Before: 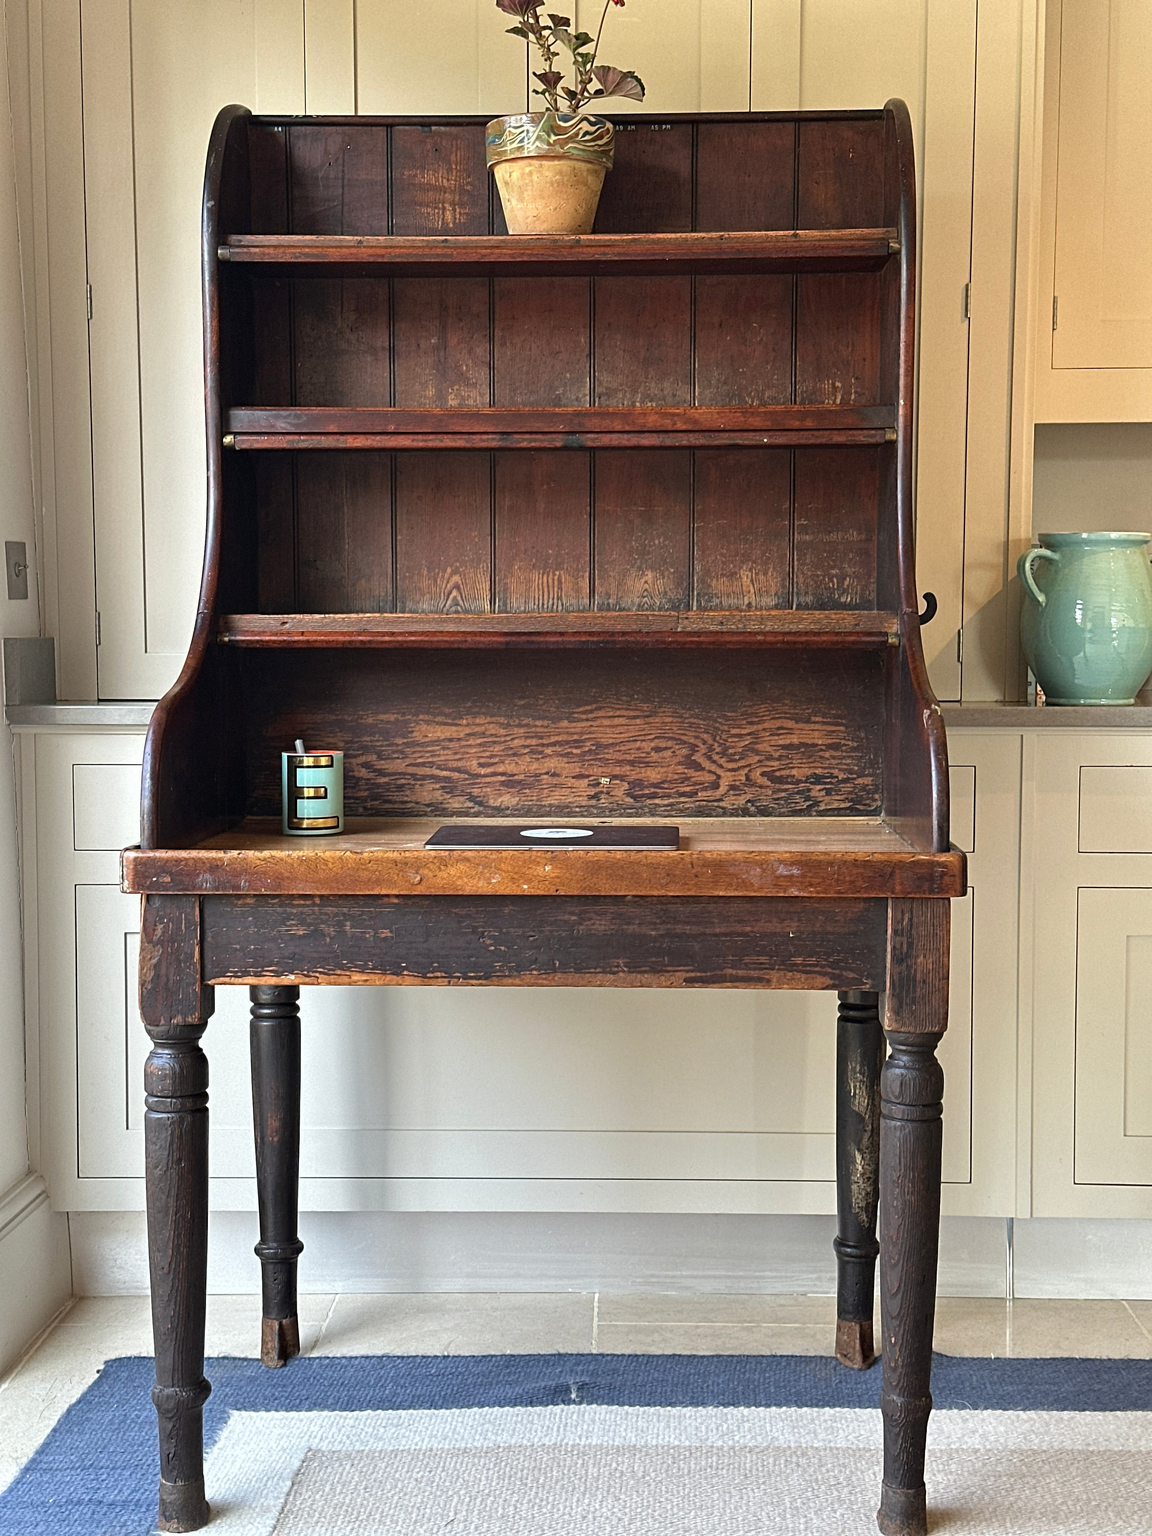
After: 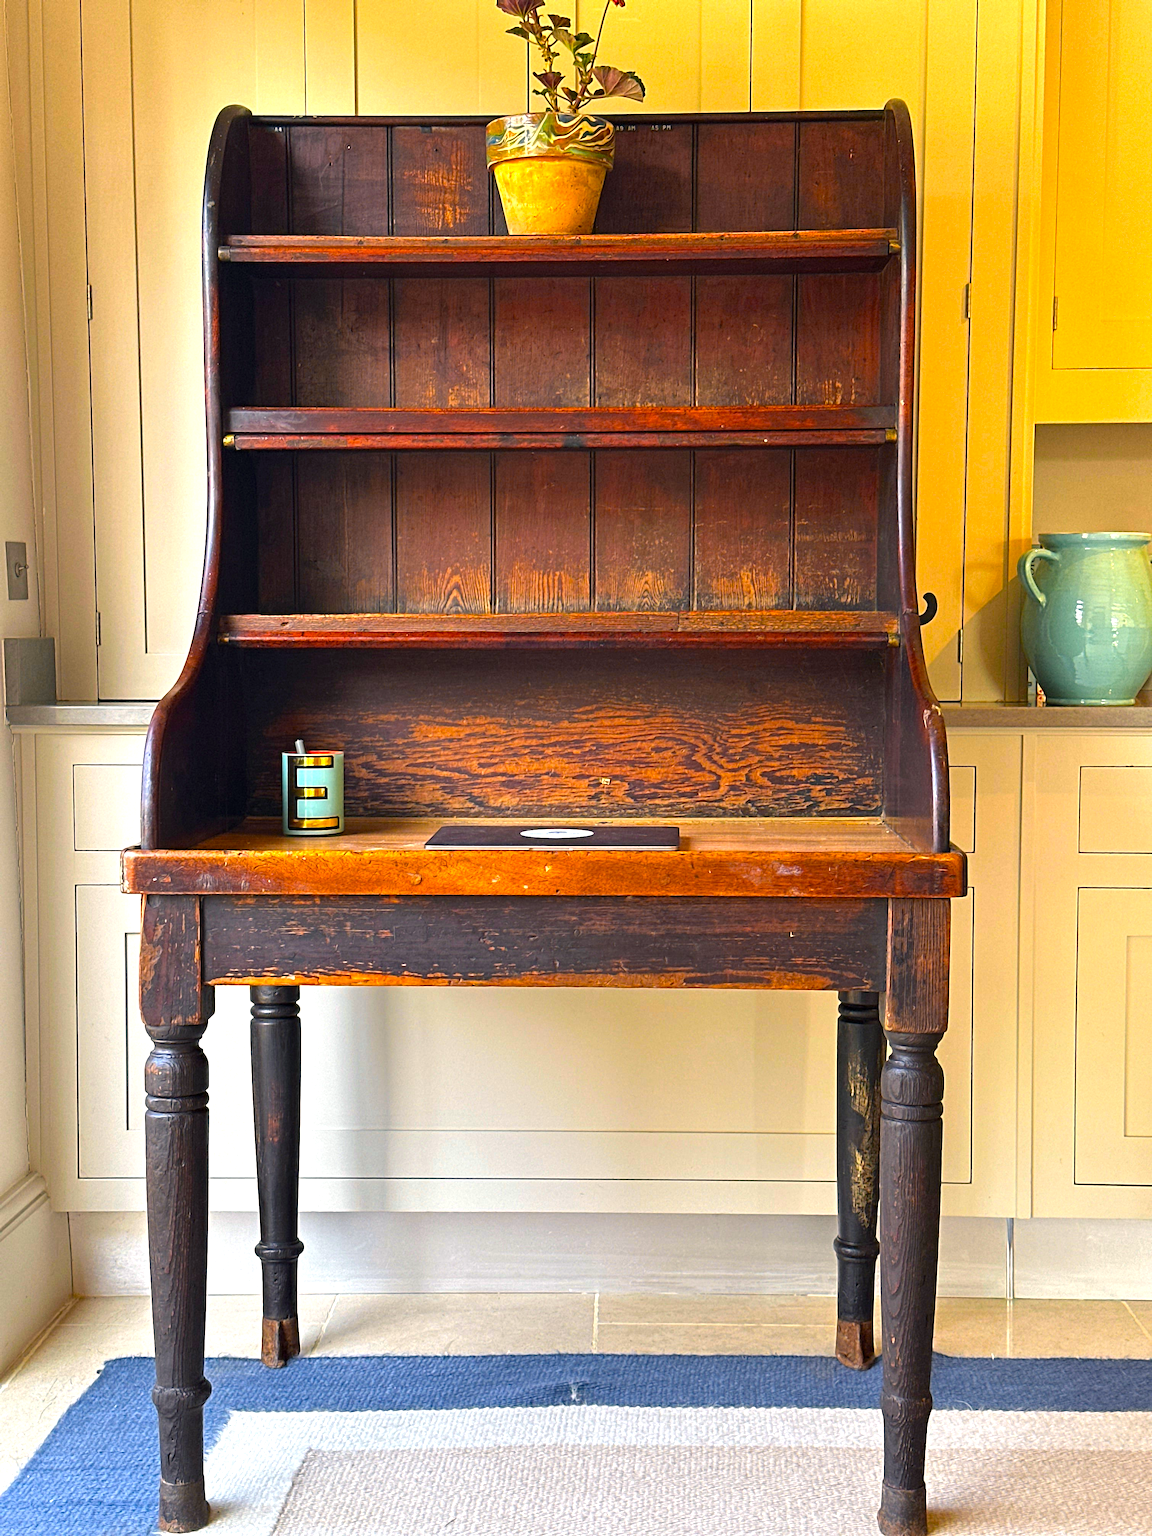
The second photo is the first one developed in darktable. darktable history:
color zones: curves: ch0 [(0.224, 0.526) (0.75, 0.5)]; ch1 [(0.055, 0.526) (0.224, 0.761) (0.377, 0.526) (0.75, 0.5)]
exposure: exposure 0.298 EV, compensate exposure bias true, compensate highlight preservation false
color balance rgb: shadows lift › chroma 1.664%, shadows lift › hue 259.31°, highlights gain › chroma 1.355%, highlights gain › hue 51.06°, linear chroma grading › global chroma 14.377%, perceptual saturation grading › global saturation 29.726%
